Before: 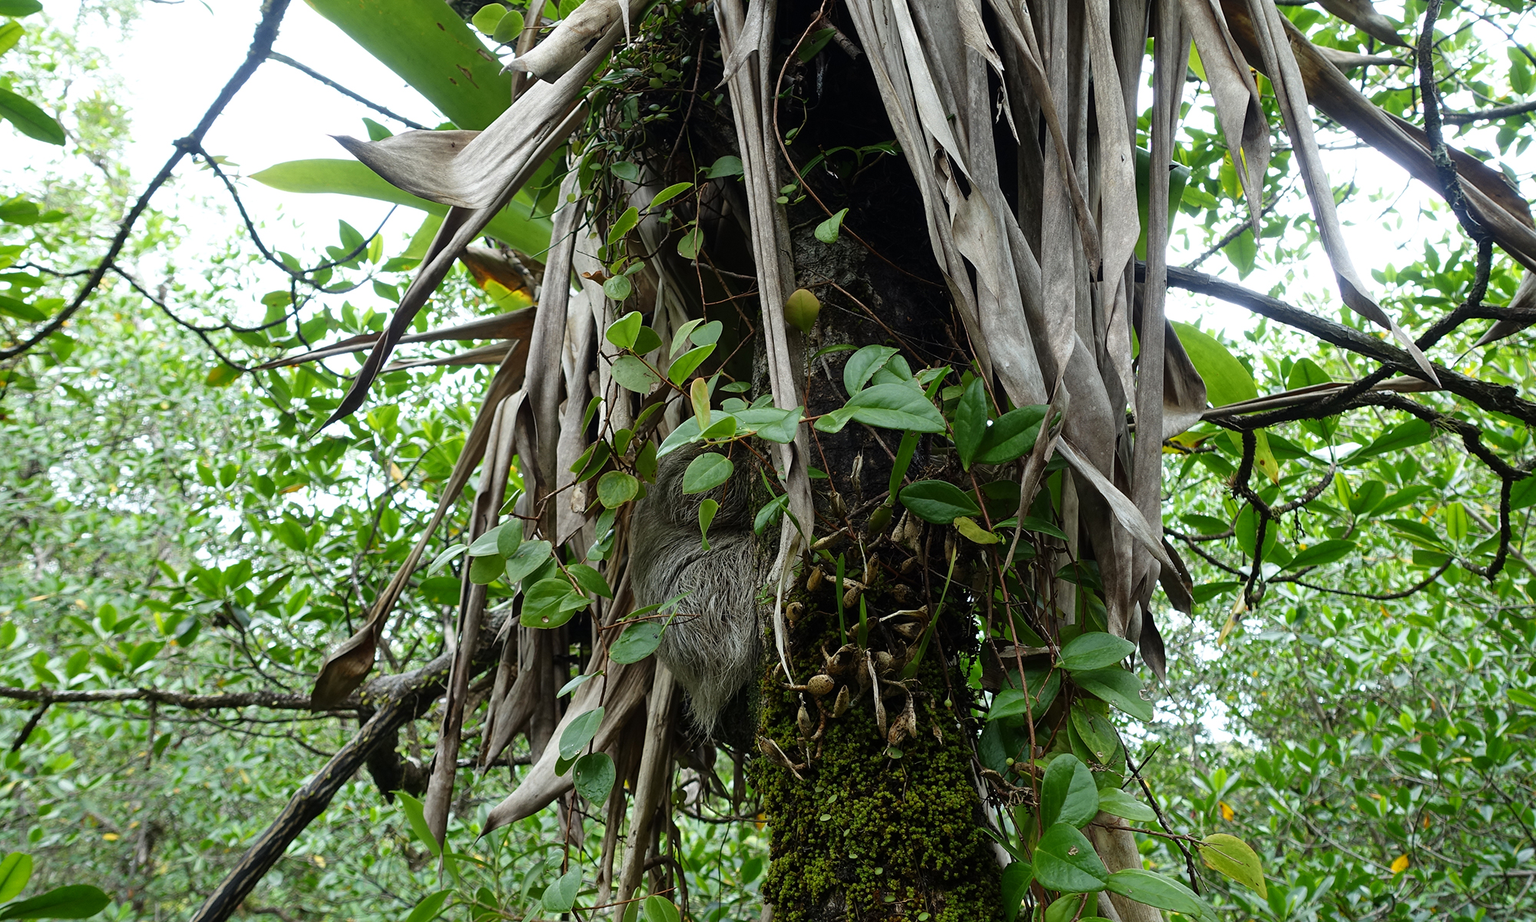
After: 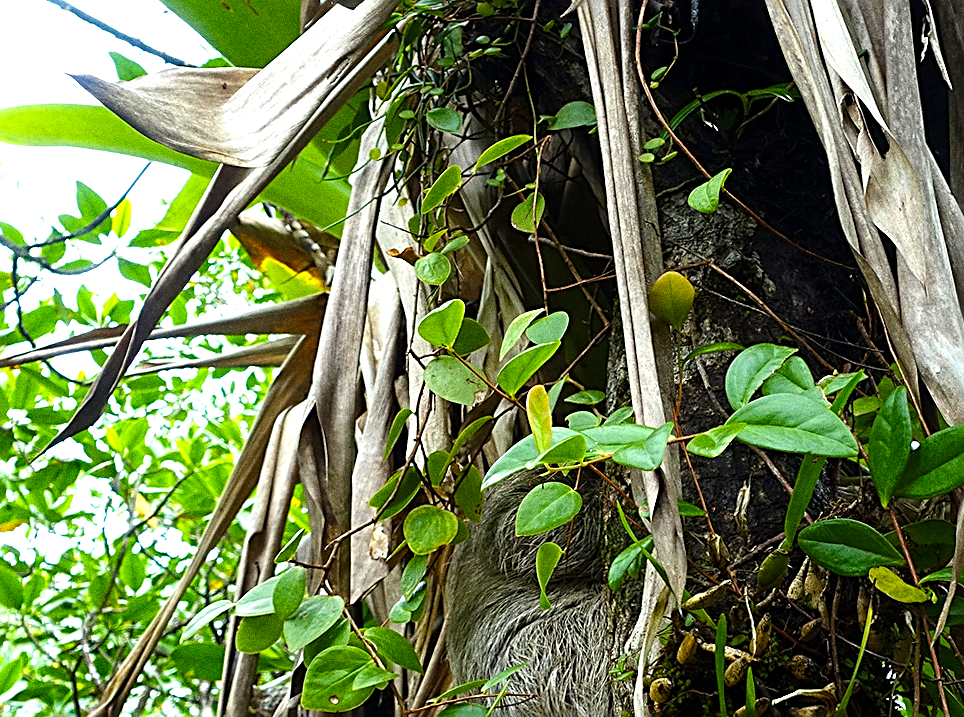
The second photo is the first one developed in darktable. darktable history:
exposure: black level correction 0.001, exposure 0.5 EV, compensate exposure bias true, compensate highlight preservation false
sharpen: radius 2.543, amount 0.636
rotate and perspective: rotation 0.226°, lens shift (vertical) -0.042, crop left 0.023, crop right 0.982, crop top 0.006, crop bottom 0.994
color balance rgb: perceptual saturation grading › global saturation 36%, perceptual brilliance grading › global brilliance 10%, global vibrance 20%
crop: left 17.835%, top 7.675%, right 32.881%, bottom 32.213%
grain: coarseness 0.09 ISO, strength 40%
